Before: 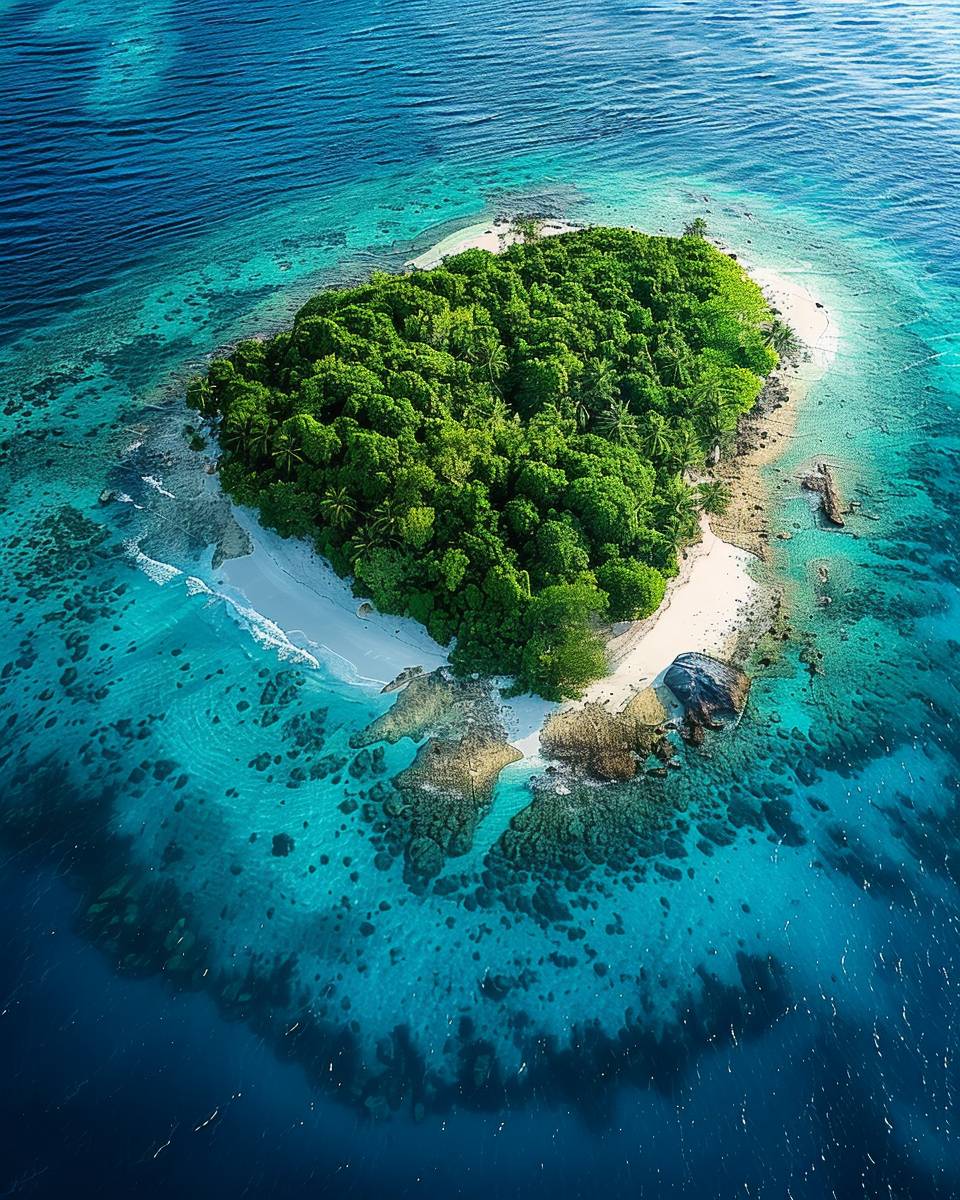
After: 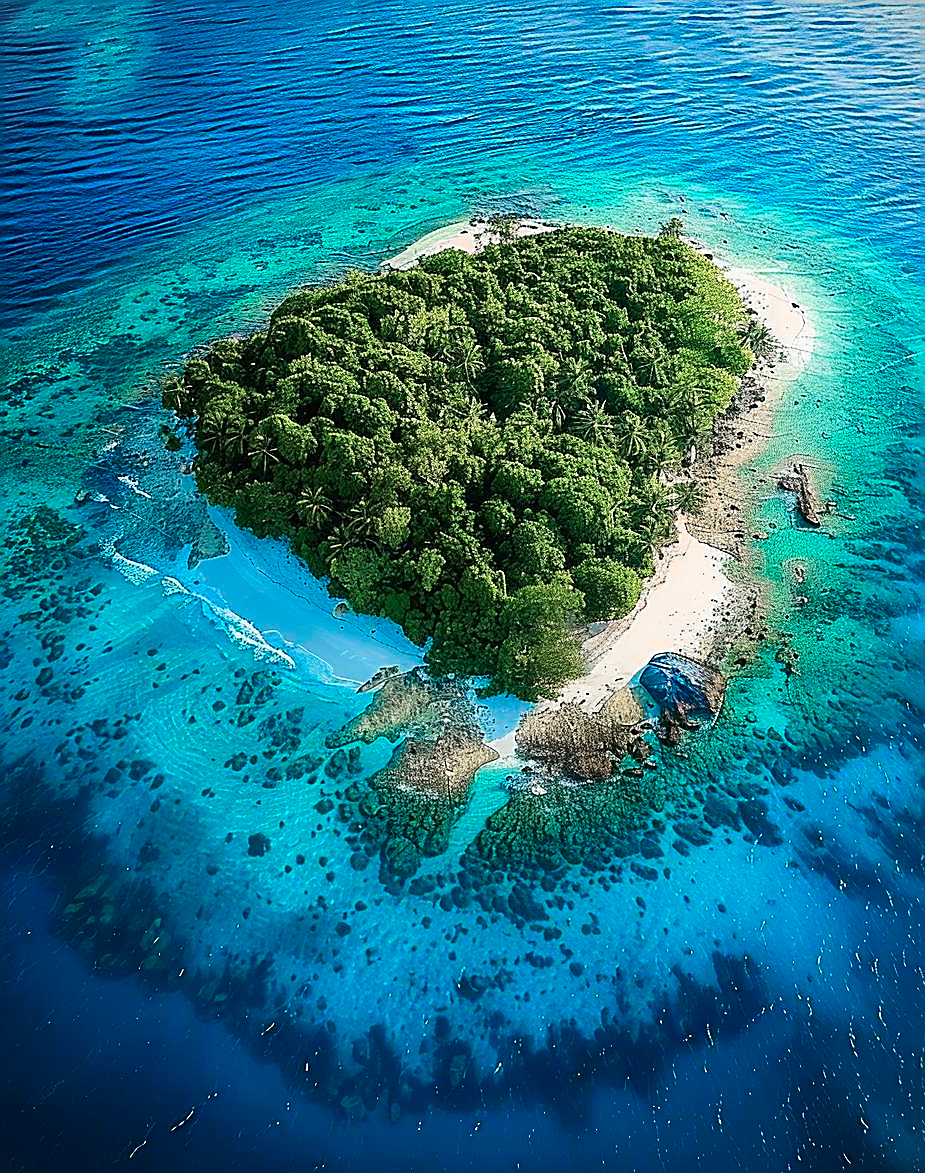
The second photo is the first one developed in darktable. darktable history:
sharpen: amount 1
vignetting: fall-off radius 60.92%
crop and rotate: left 2.536%, right 1.107%, bottom 2.246%
color correction: saturation 1.8
color zones: curves: ch1 [(0, 0.708) (0.088, 0.648) (0.245, 0.187) (0.429, 0.326) (0.571, 0.498) (0.714, 0.5) (0.857, 0.5) (1, 0.708)]
